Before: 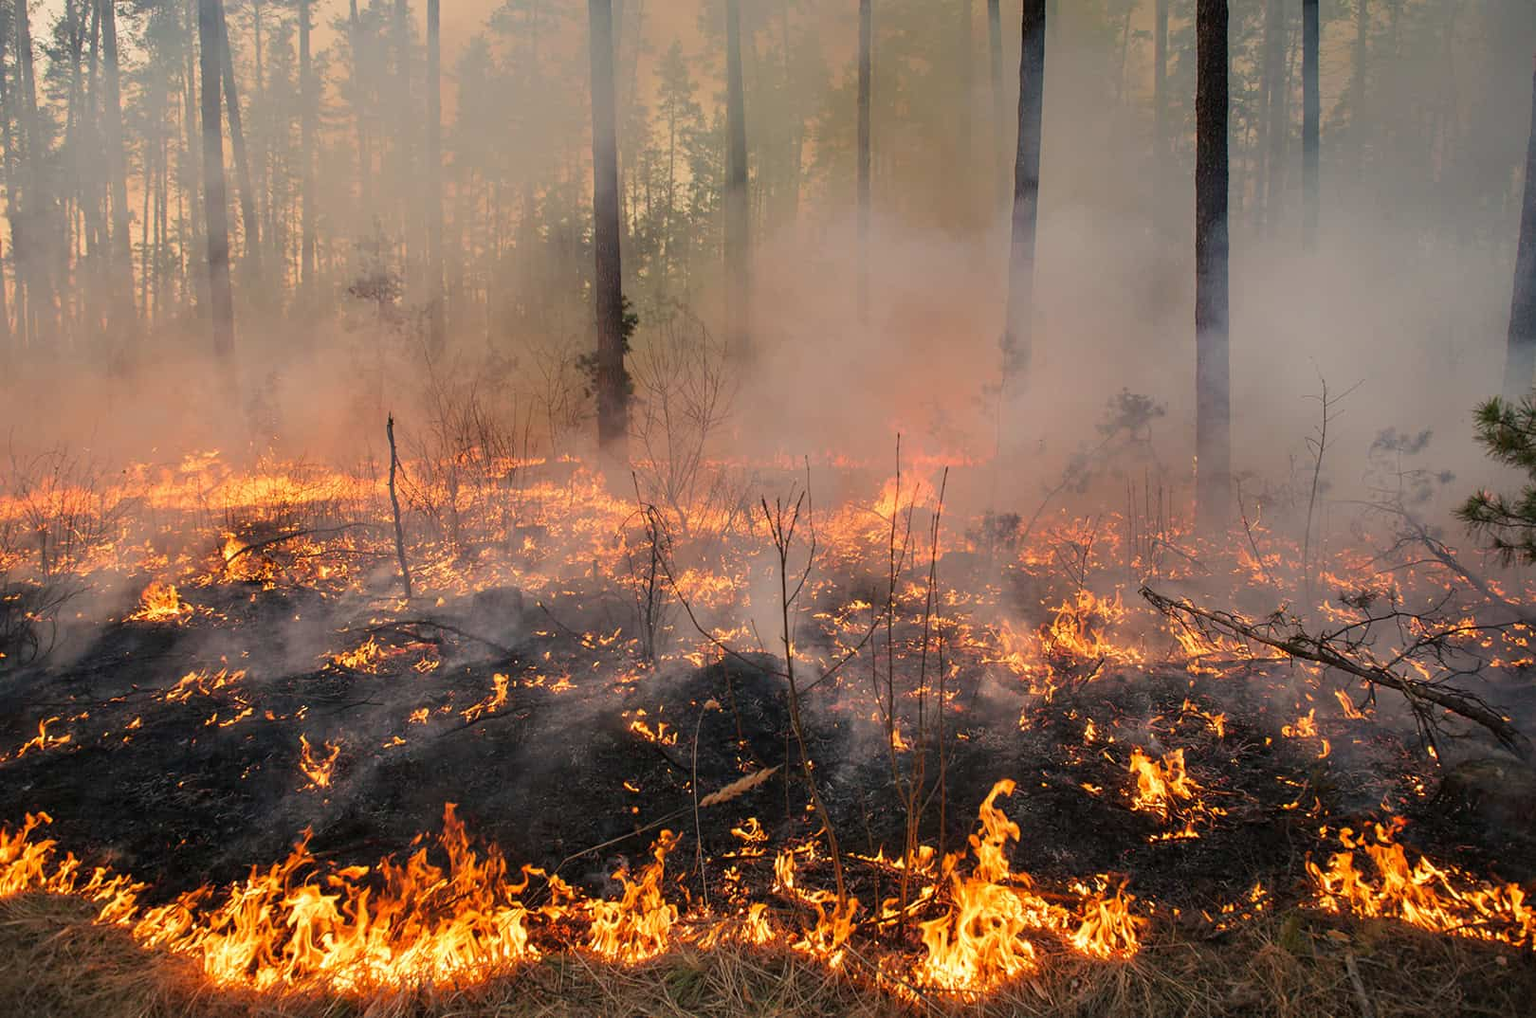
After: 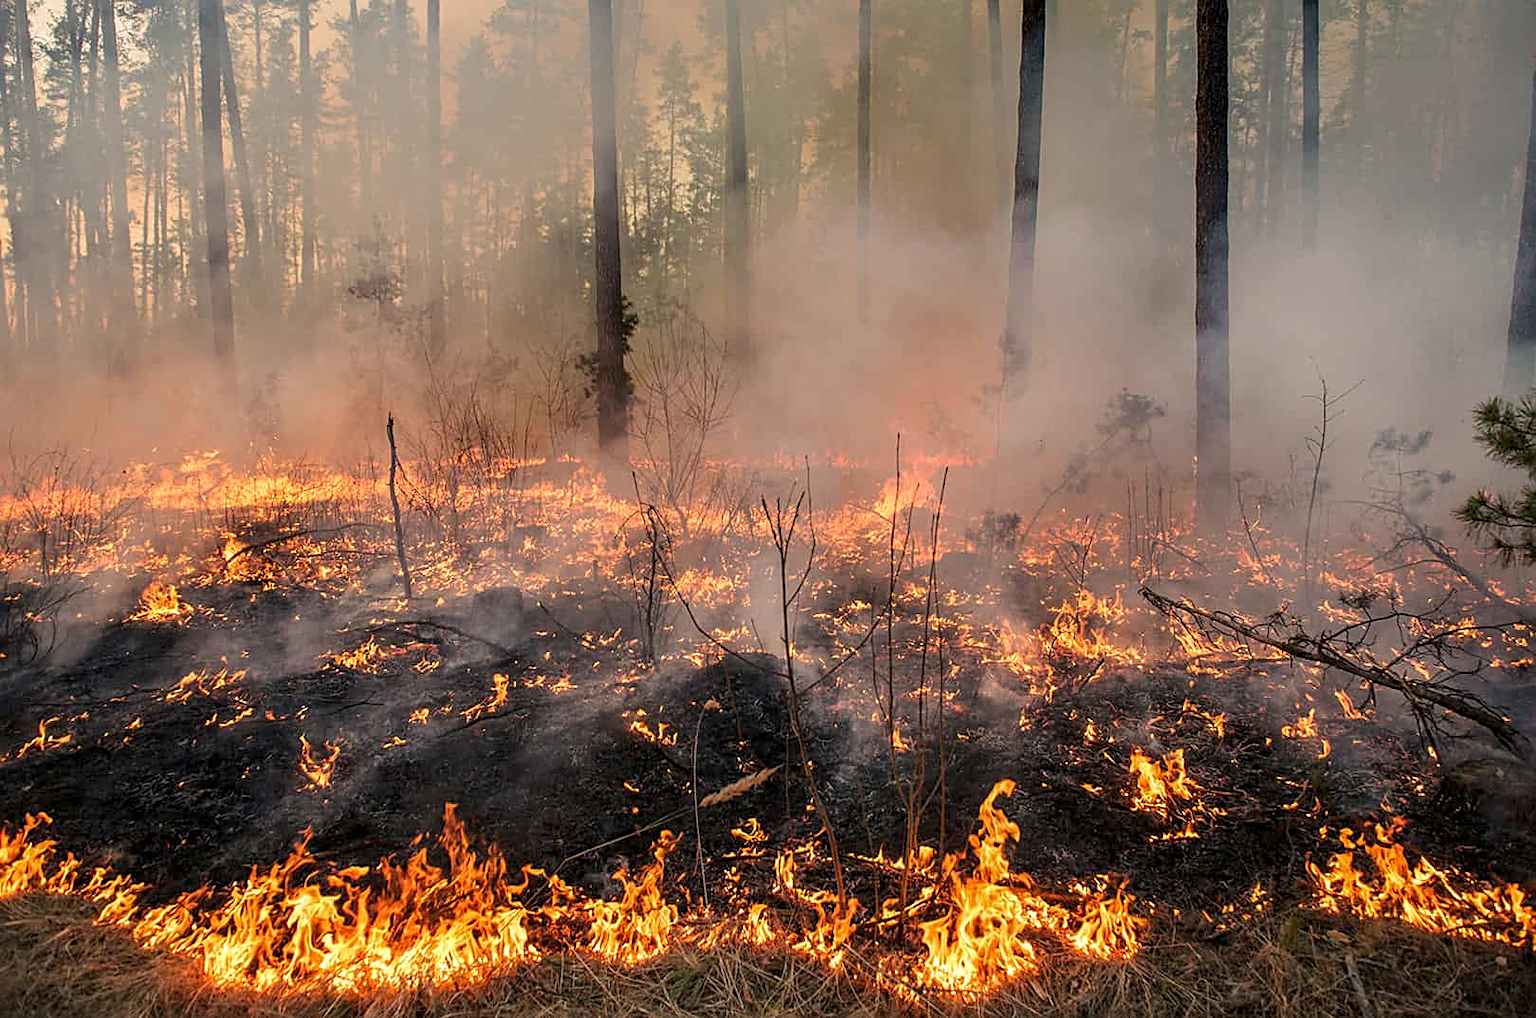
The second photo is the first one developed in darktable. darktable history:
white balance: emerald 1
sharpen: on, module defaults
local contrast: detail 130%
